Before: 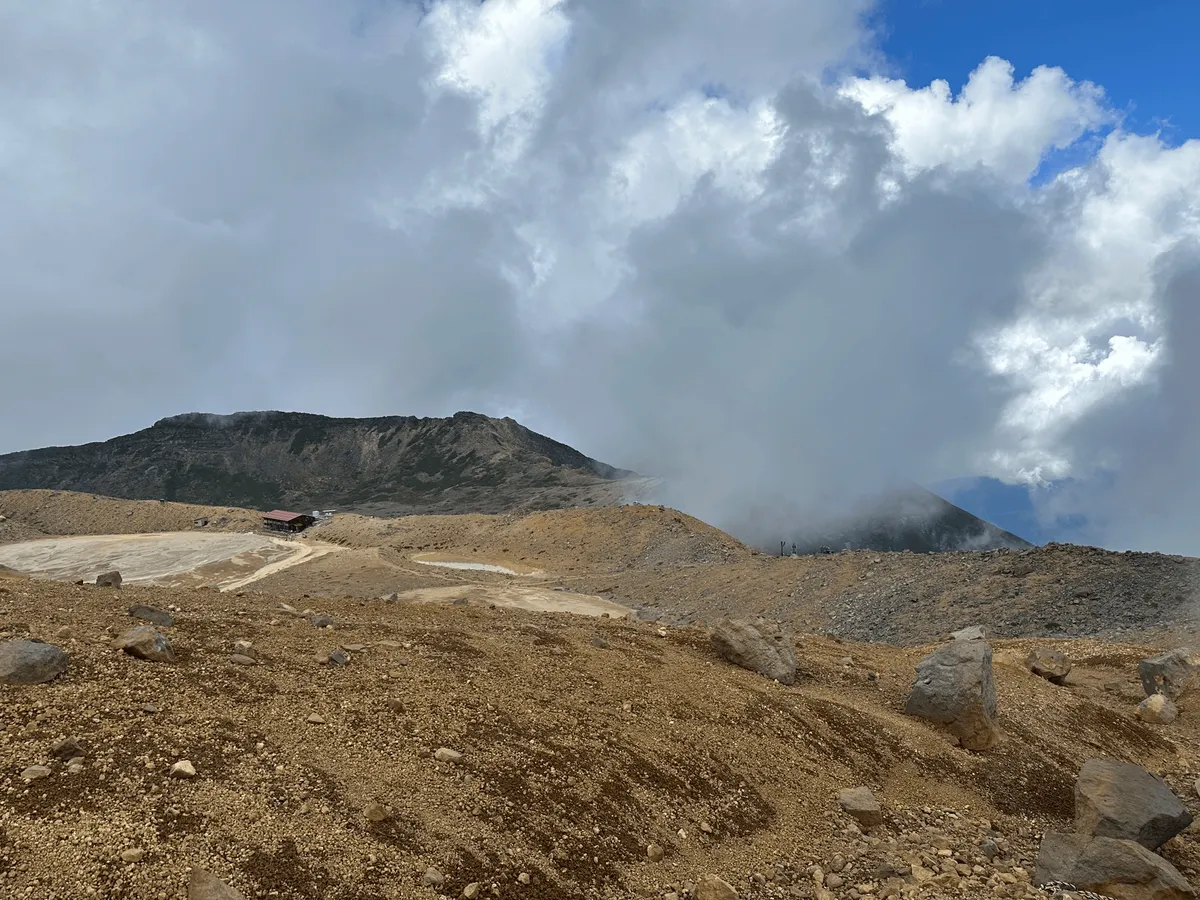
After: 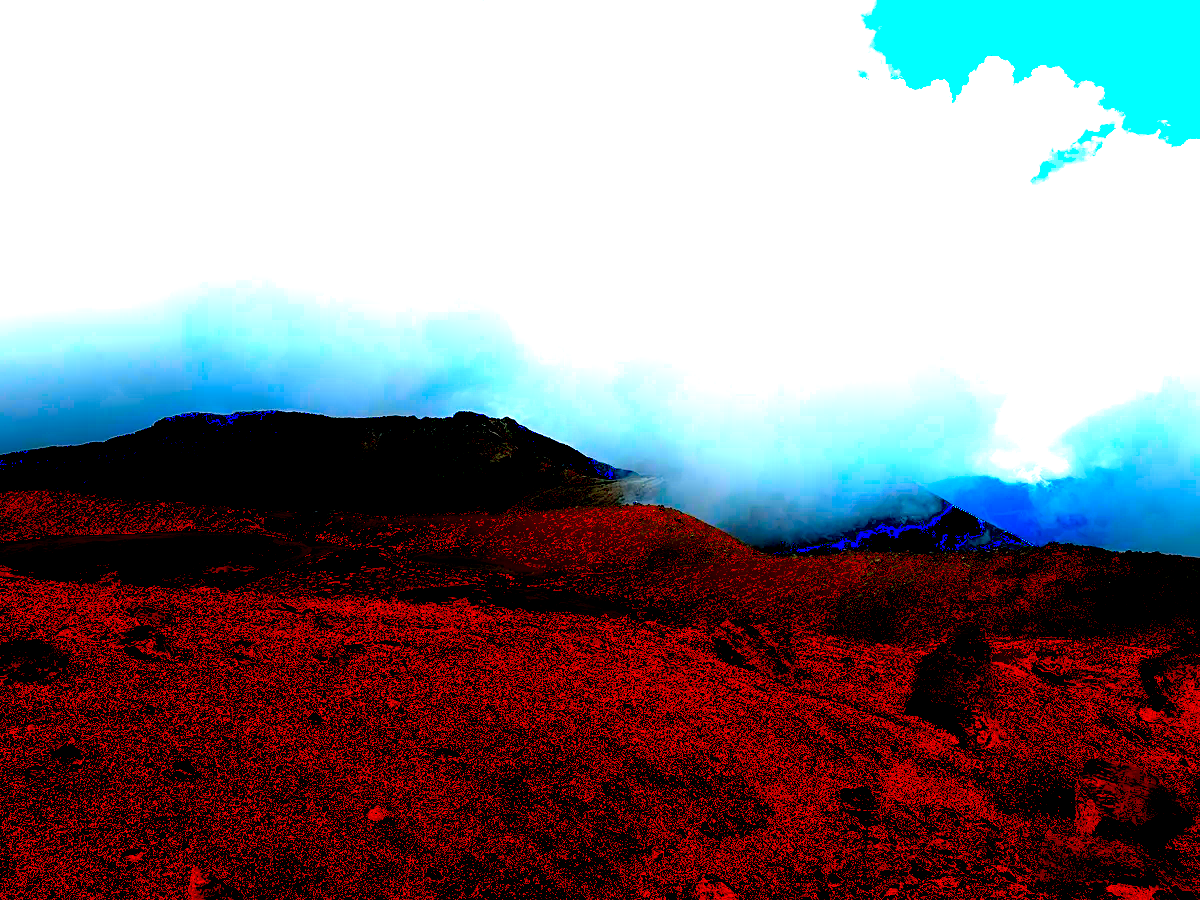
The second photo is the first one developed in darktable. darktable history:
local contrast: detail 130%
exposure: black level correction 0.099, exposure 2.984 EV, compensate exposure bias true, compensate highlight preservation false
